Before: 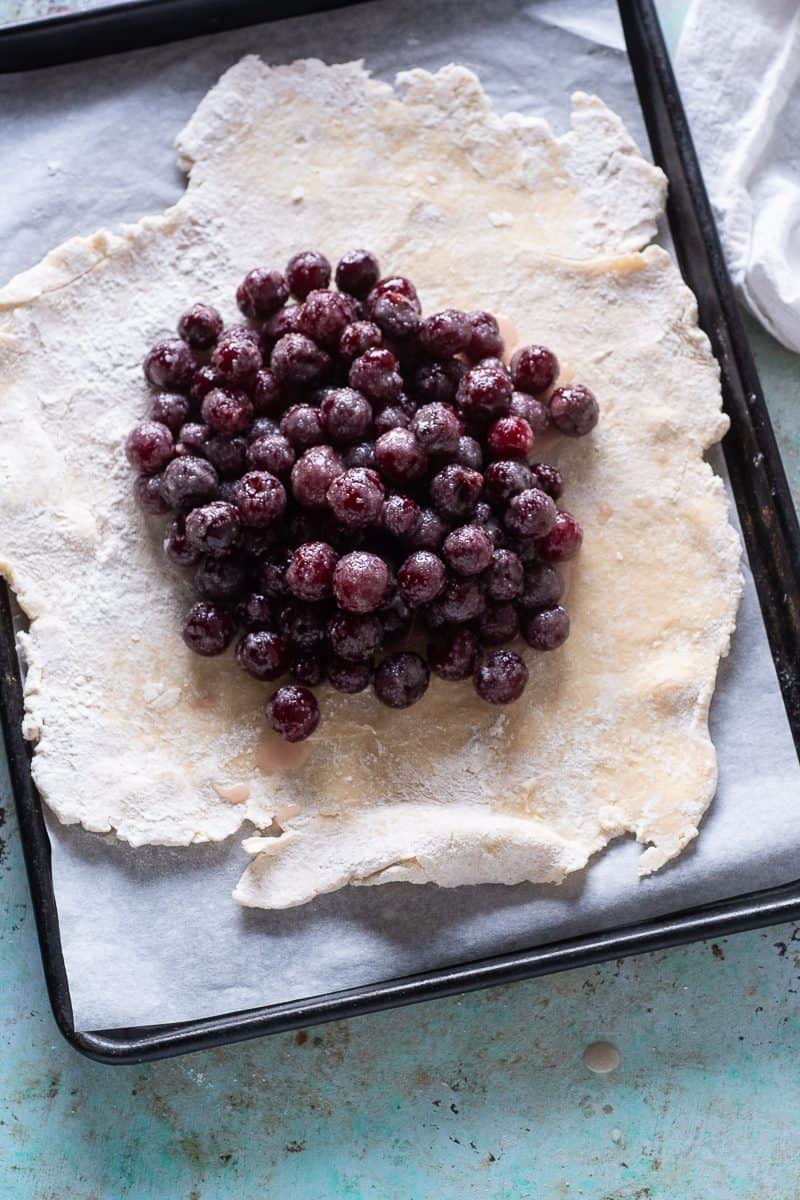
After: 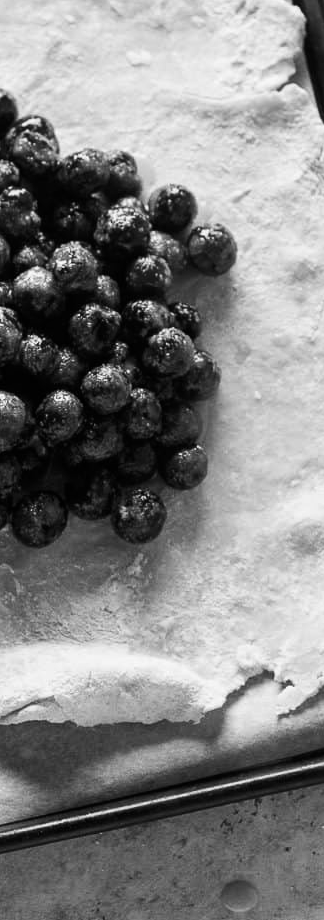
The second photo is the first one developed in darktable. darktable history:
contrast brightness saturation: contrast 0.129, brightness -0.053, saturation 0.159
color calibration: output gray [0.25, 0.35, 0.4, 0], gray › normalize channels true, illuminant as shot in camera, x 0.359, y 0.362, temperature 4575.1 K, gamut compression 0.006
crop: left 45.32%, top 13.478%, right 14.149%, bottom 9.844%
